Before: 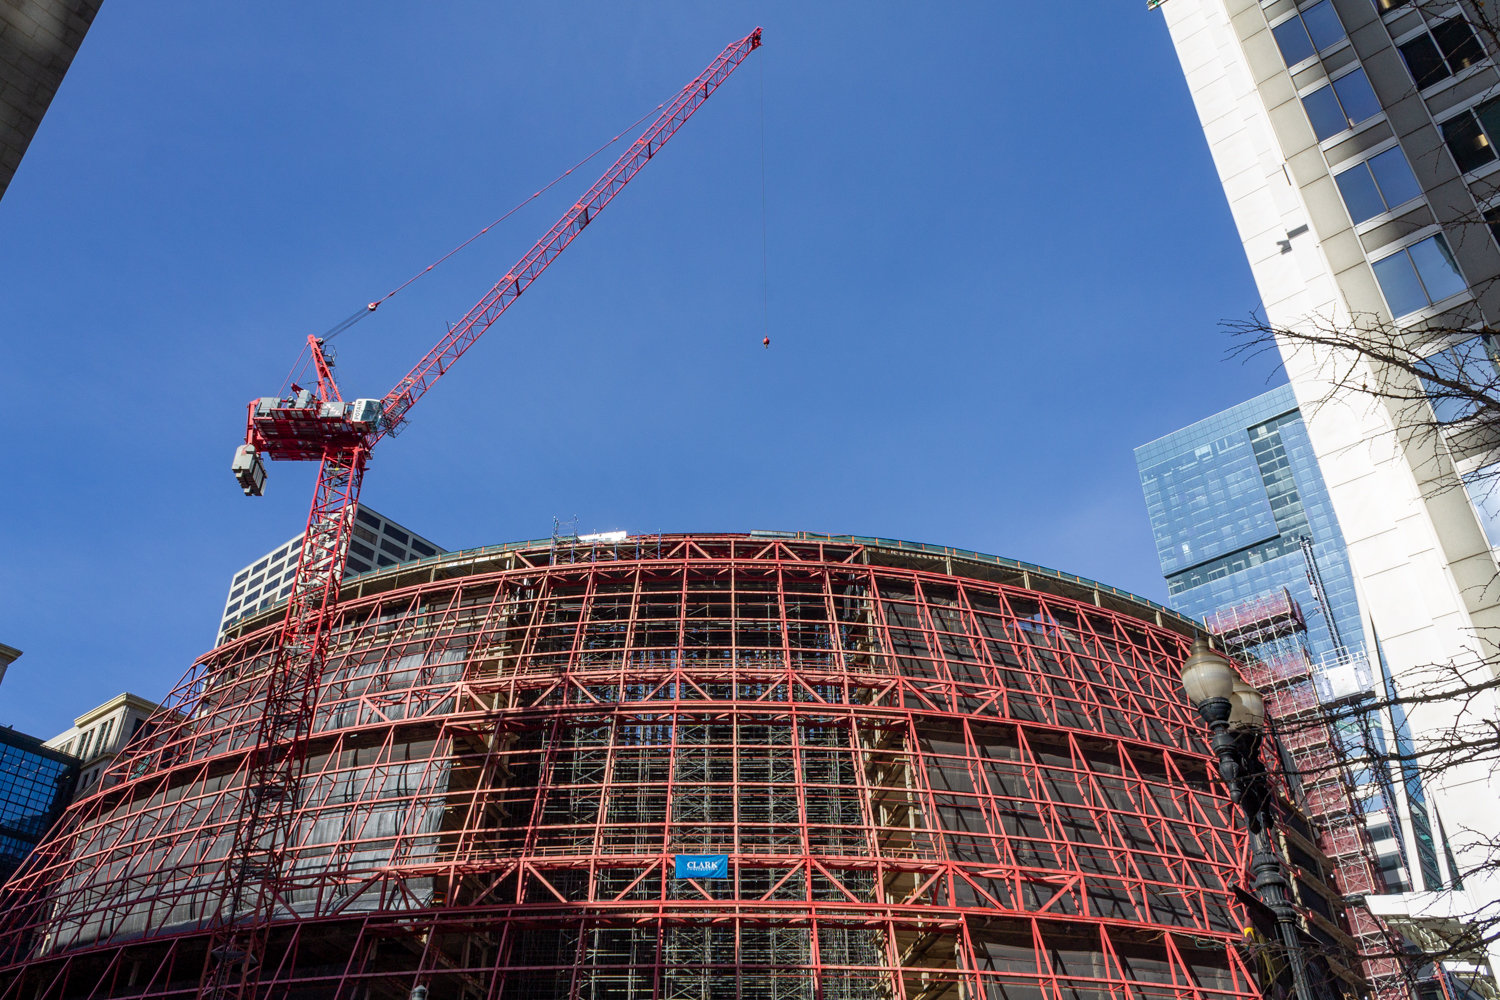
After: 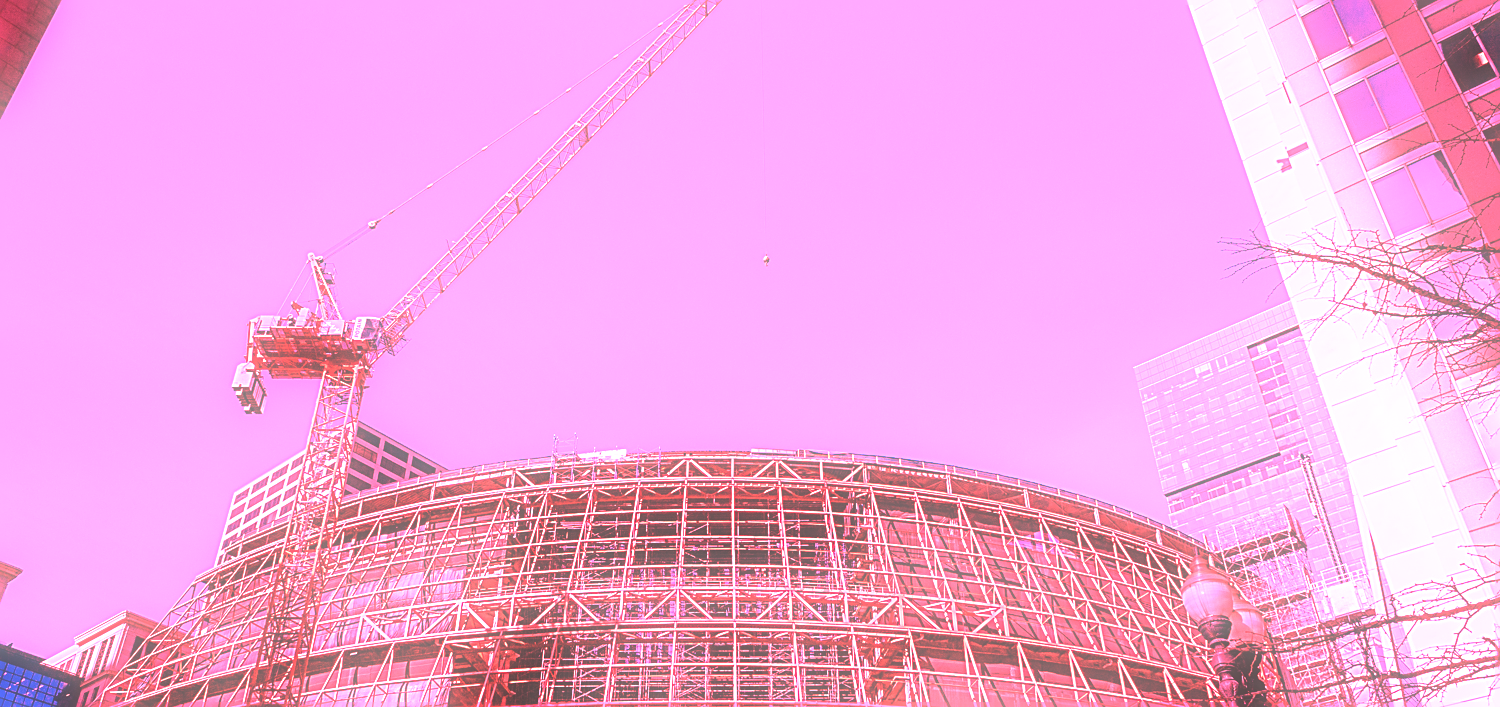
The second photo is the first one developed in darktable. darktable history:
white balance: red 4.26, blue 1.802
crop and rotate: top 8.293%, bottom 20.996%
soften: size 60.24%, saturation 65.46%, brightness 0.506 EV, mix 25.7%
sharpen: on, module defaults
